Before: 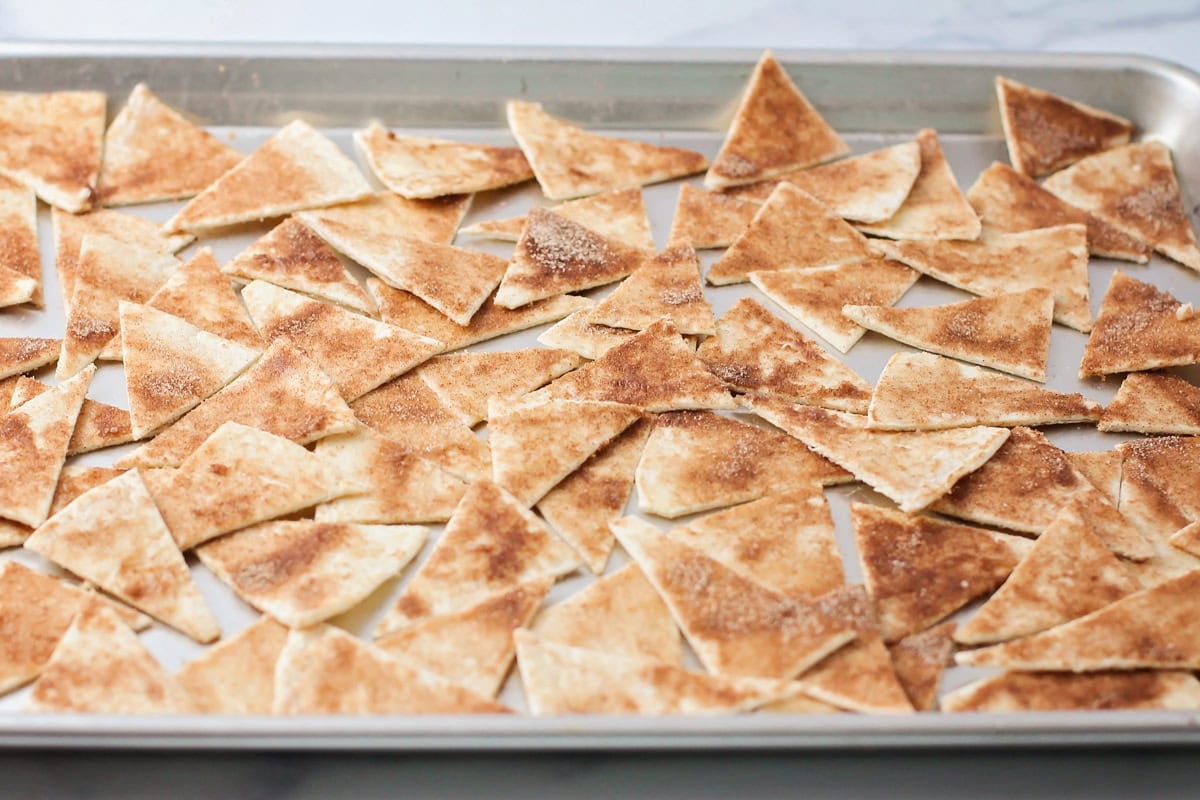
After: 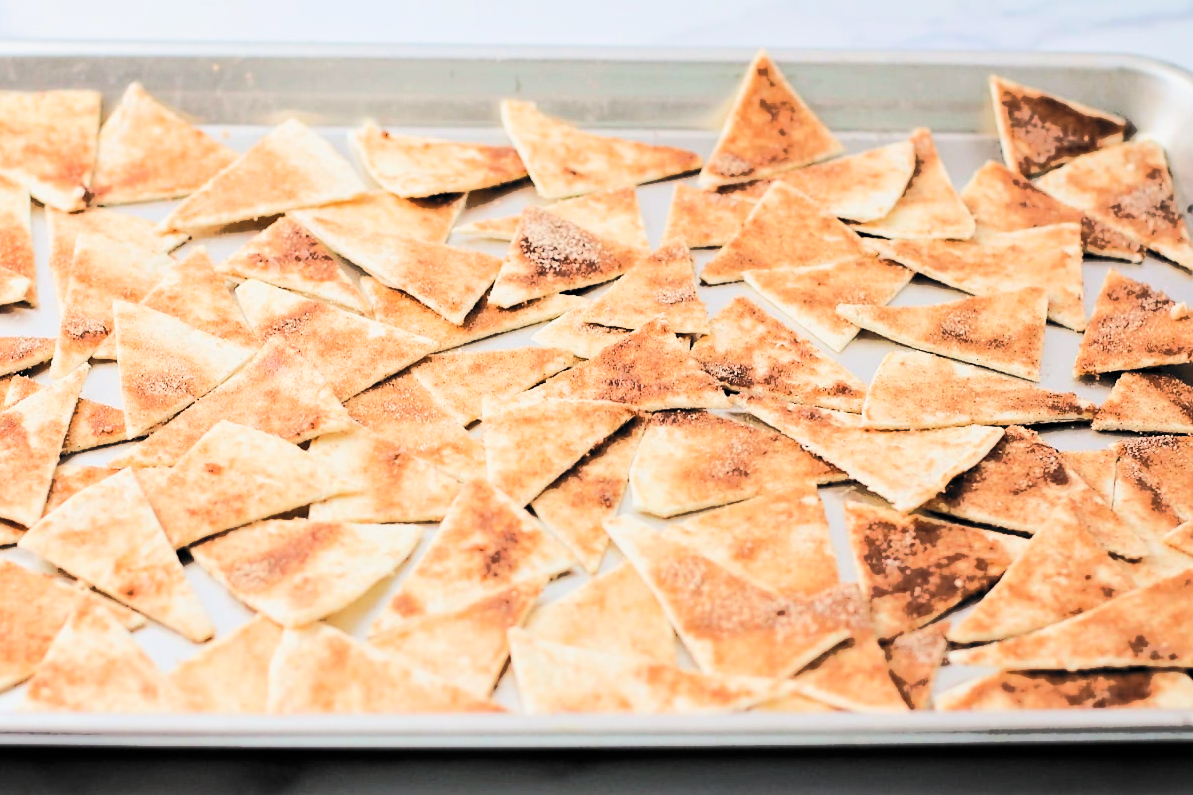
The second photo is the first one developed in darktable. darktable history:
crop and rotate: left 0.537%, top 0.146%, bottom 0.399%
tone curve: curves: ch0 [(0, 0) (0.003, 0.003) (0.011, 0.01) (0.025, 0.023) (0.044, 0.042) (0.069, 0.065) (0.1, 0.094) (0.136, 0.127) (0.177, 0.166) (0.224, 0.211) (0.277, 0.26) (0.335, 0.315) (0.399, 0.375) (0.468, 0.44) (0.543, 0.658) (0.623, 0.718) (0.709, 0.782) (0.801, 0.851) (0.898, 0.923) (1, 1)], color space Lab, linked channels, preserve colors none
filmic rgb: black relative exposure -5.11 EV, white relative exposure 3.55 EV, hardness 3.17, contrast 1.297, highlights saturation mix -49.41%, color science v6 (2022)
tone equalizer: -8 EV -0.431 EV, -7 EV -0.418 EV, -6 EV -0.311 EV, -5 EV -0.243 EV, -3 EV 0.225 EV, -2 EV 0.317 EV, -1 EV 0.396 EV, +0 EV 0.401 EV, edges refinement/feathering 500, mask exposure compensation -1.57 EV, preserve details no
